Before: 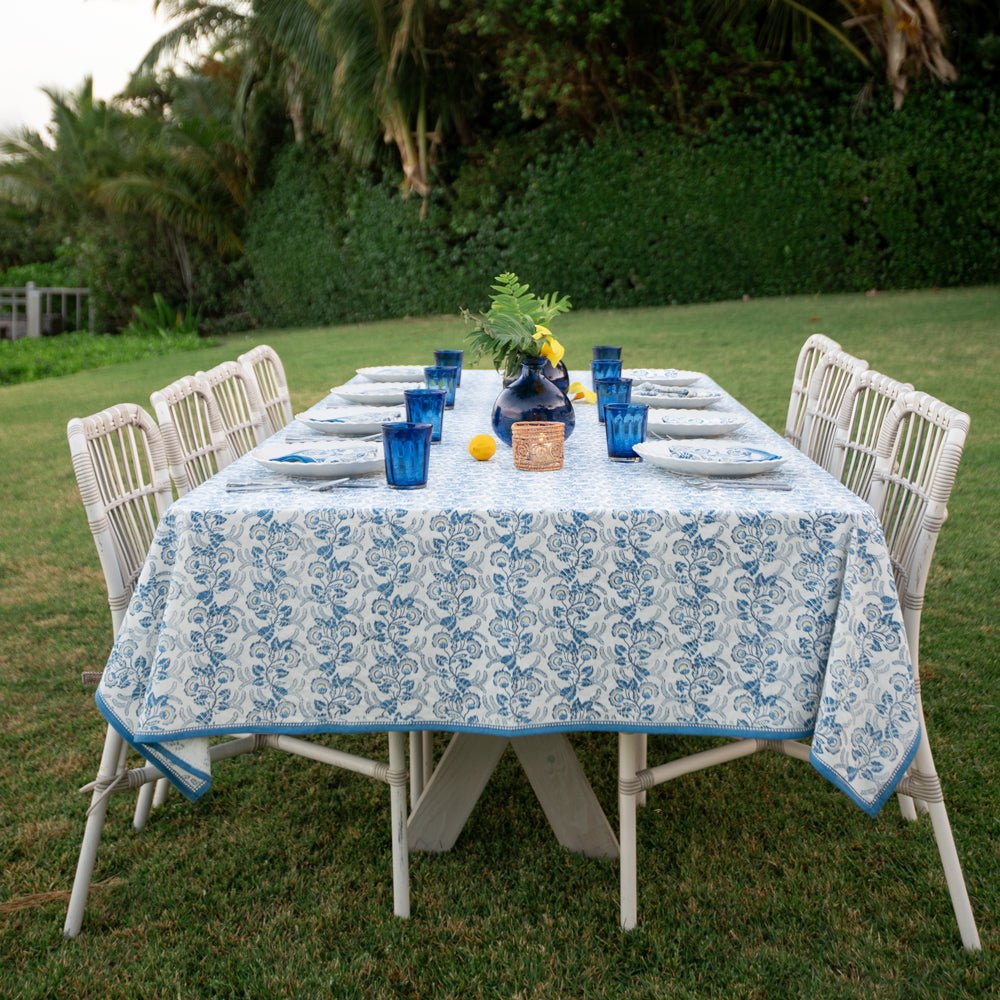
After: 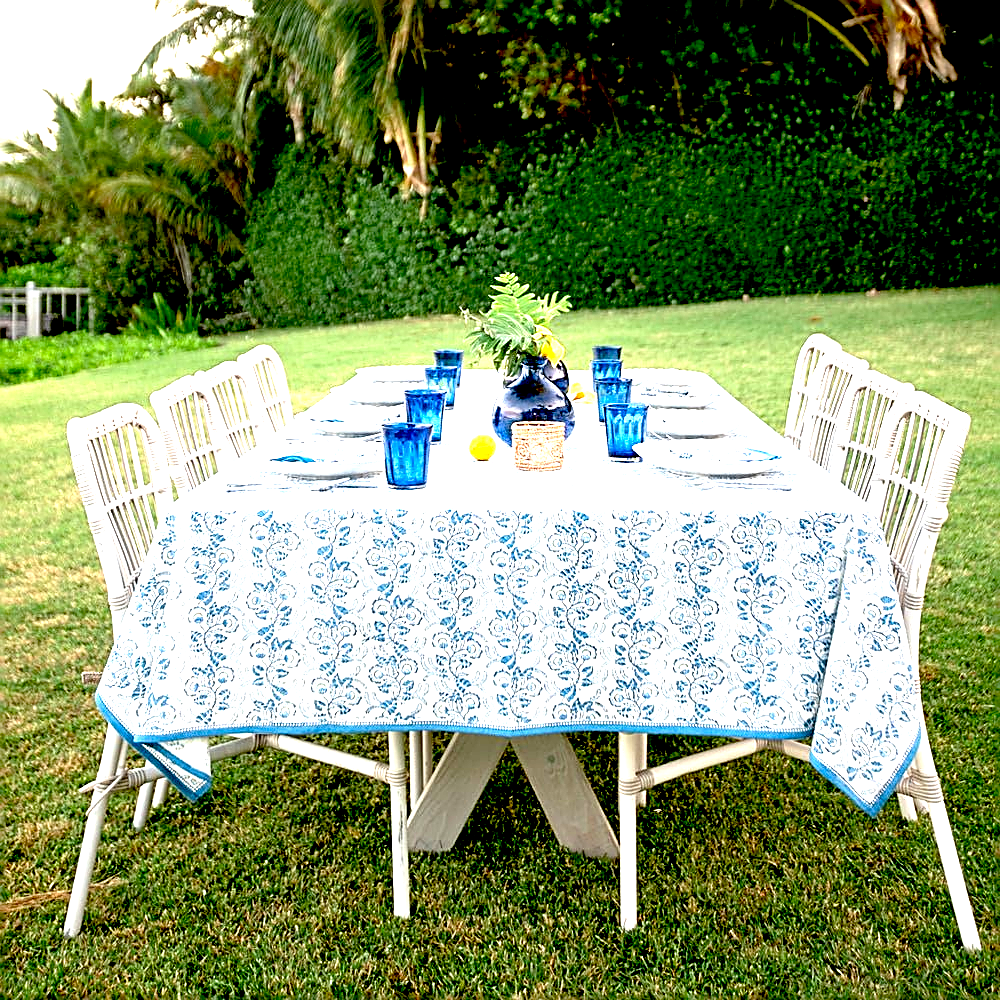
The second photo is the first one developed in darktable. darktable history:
exposure: black level correction 0.016, exposure 1.774 EV, compensate highlight preservation false
sharpen: amount 0.901
